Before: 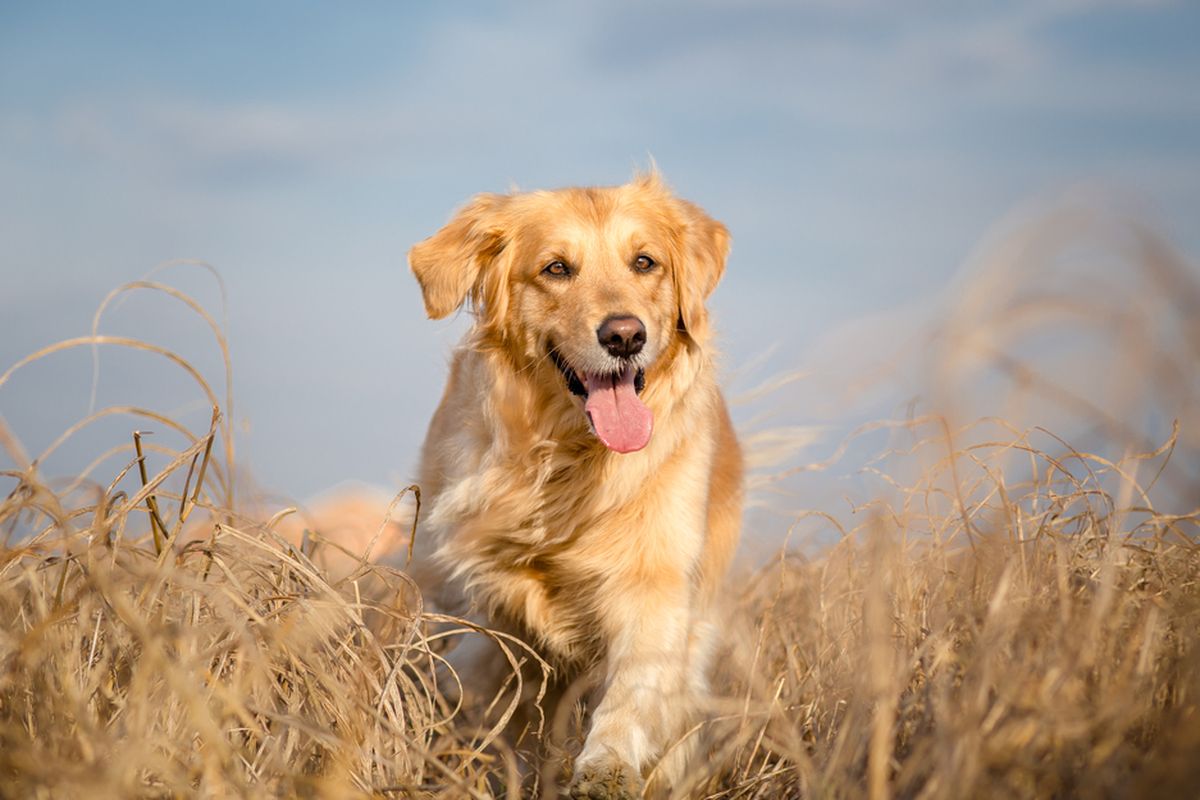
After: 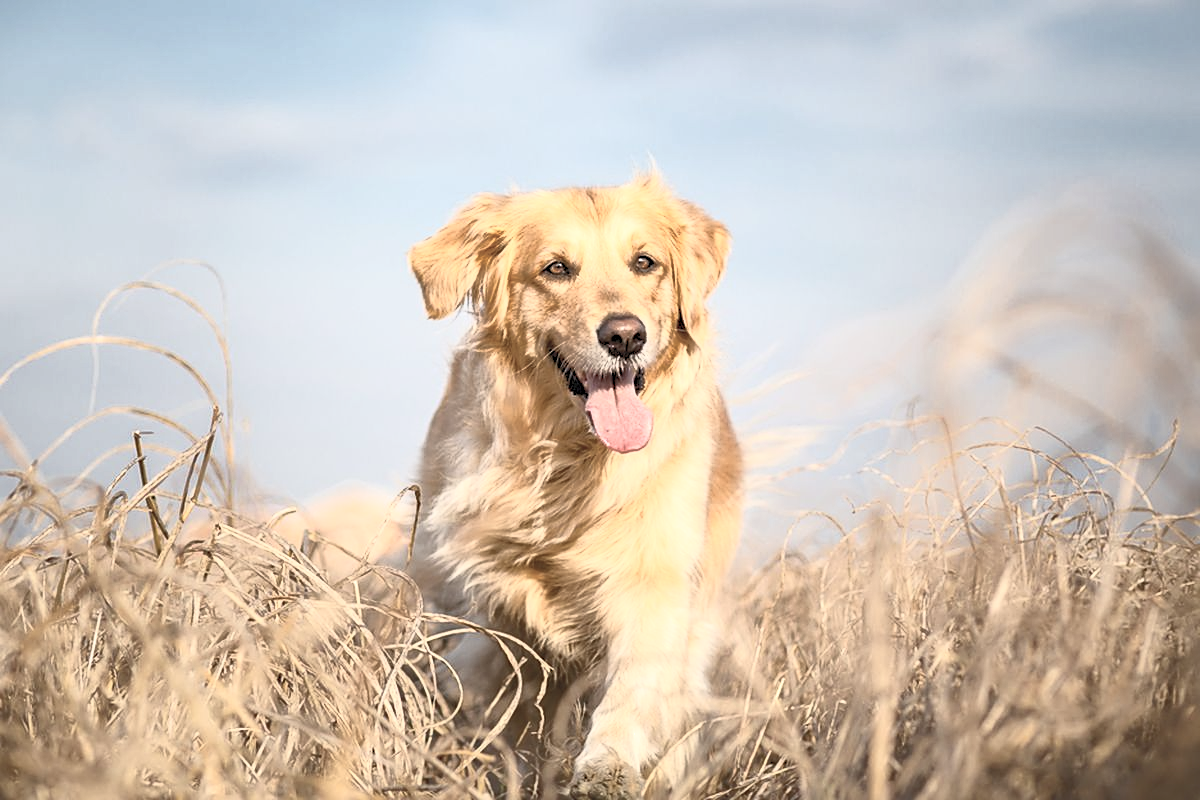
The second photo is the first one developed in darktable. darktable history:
sharpen: on, module defaults
contrast brightness saturation: contrast 0.575, brightness 0.58, saturation -0.345
tone equalizer: -8 EV -0.001 EV, -7 EV 0.001 EV, -6 EV -0.002 EV, -5 EV -0.012 EV, -4 EV -0.056 EV, -3 EV -0.202 EV, -2 EV -0.275 EV, -1 EV 0.098 EV, +0 EV 0.307 EV, edges refinement/feathering 500, mask exposure compensation -1.57 EV, preserve details no
shadows and highlights: on, module defaults
